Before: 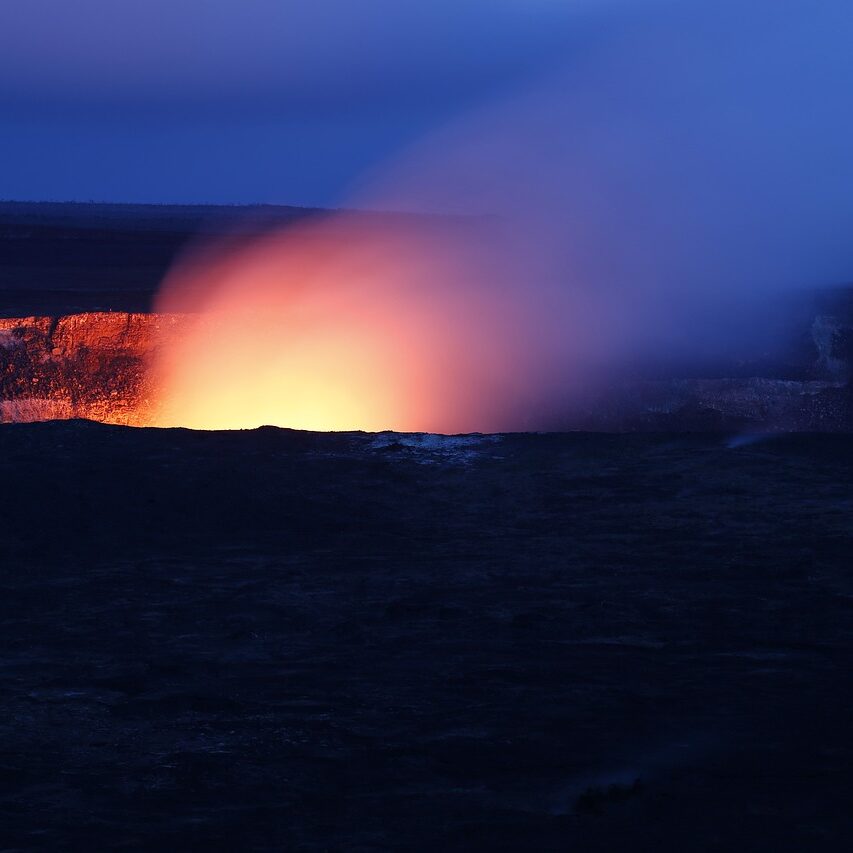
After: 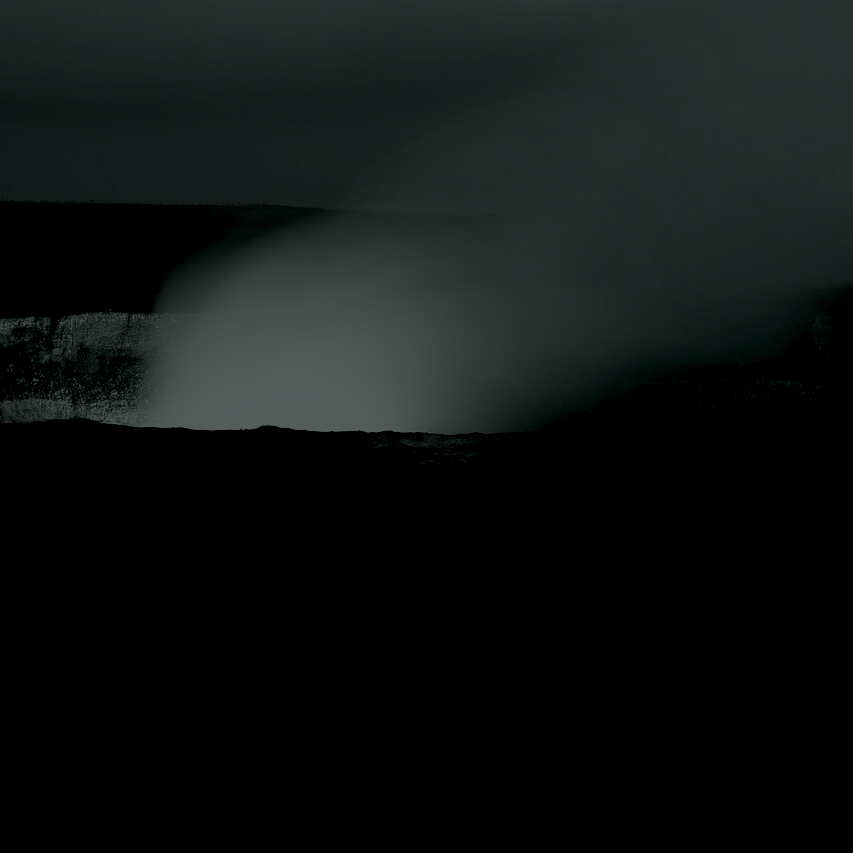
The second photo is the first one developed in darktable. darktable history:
white balance: emerald 1
base curve: curves: ch0 [(0, 0) (0.005, 0.002) (0.15, 0.3) (0.4, 0.7) (0.75, 0.95) (1, 1)], preserve colors none
colorize: hue 90°, saturation 19%, lightness 1.59%, version 1
